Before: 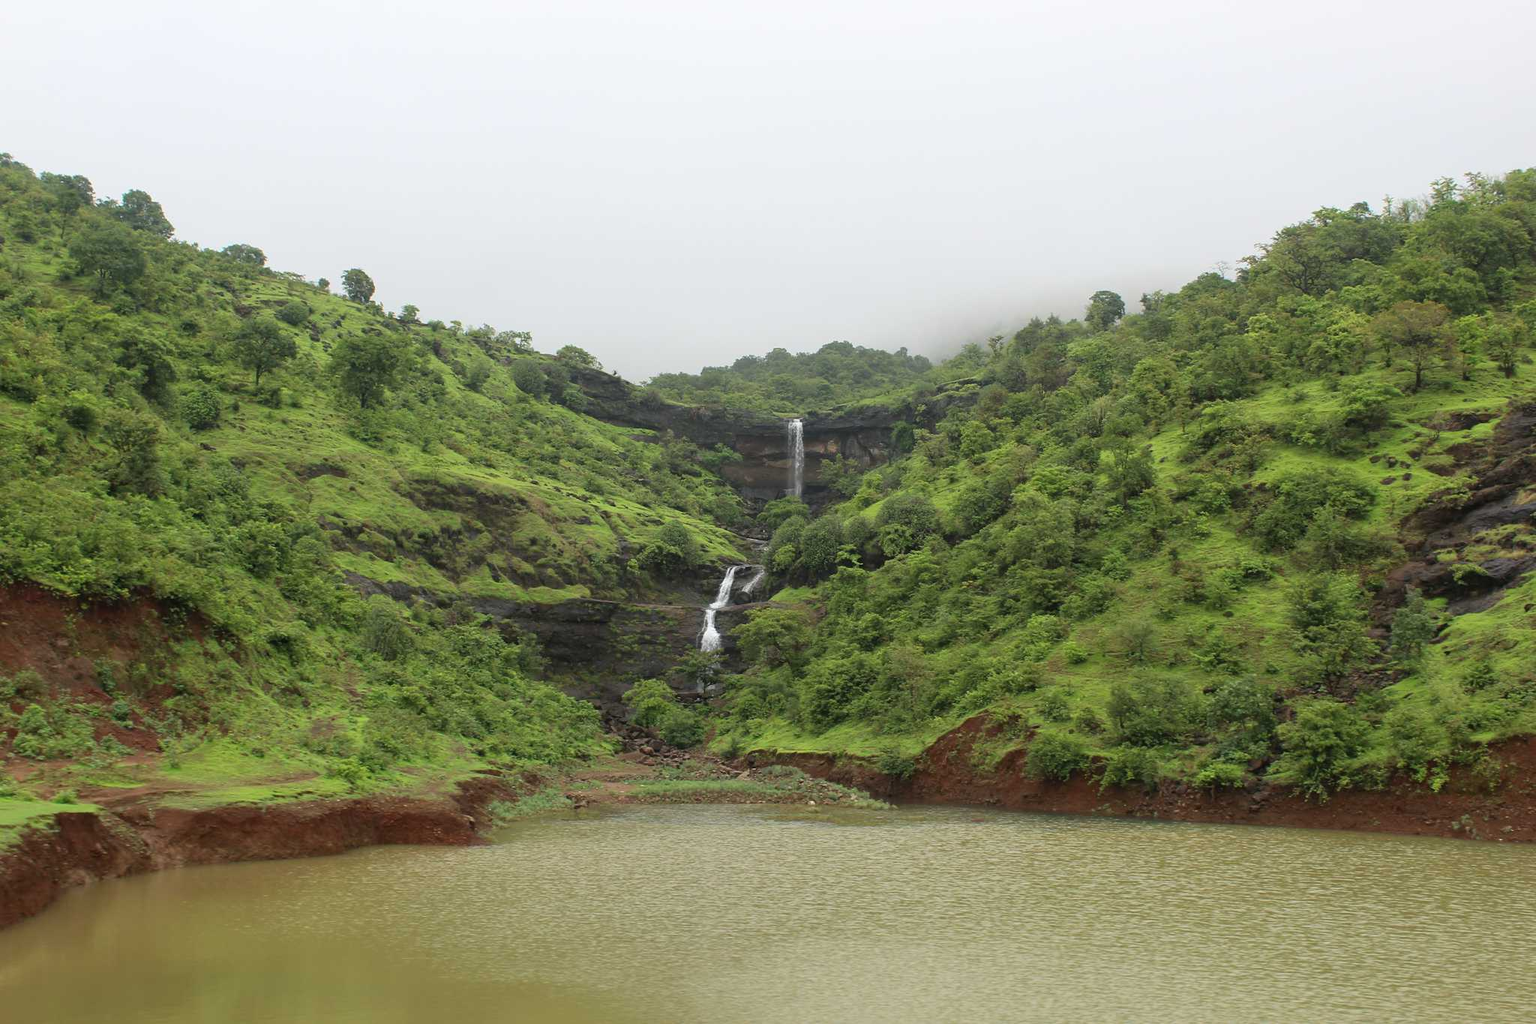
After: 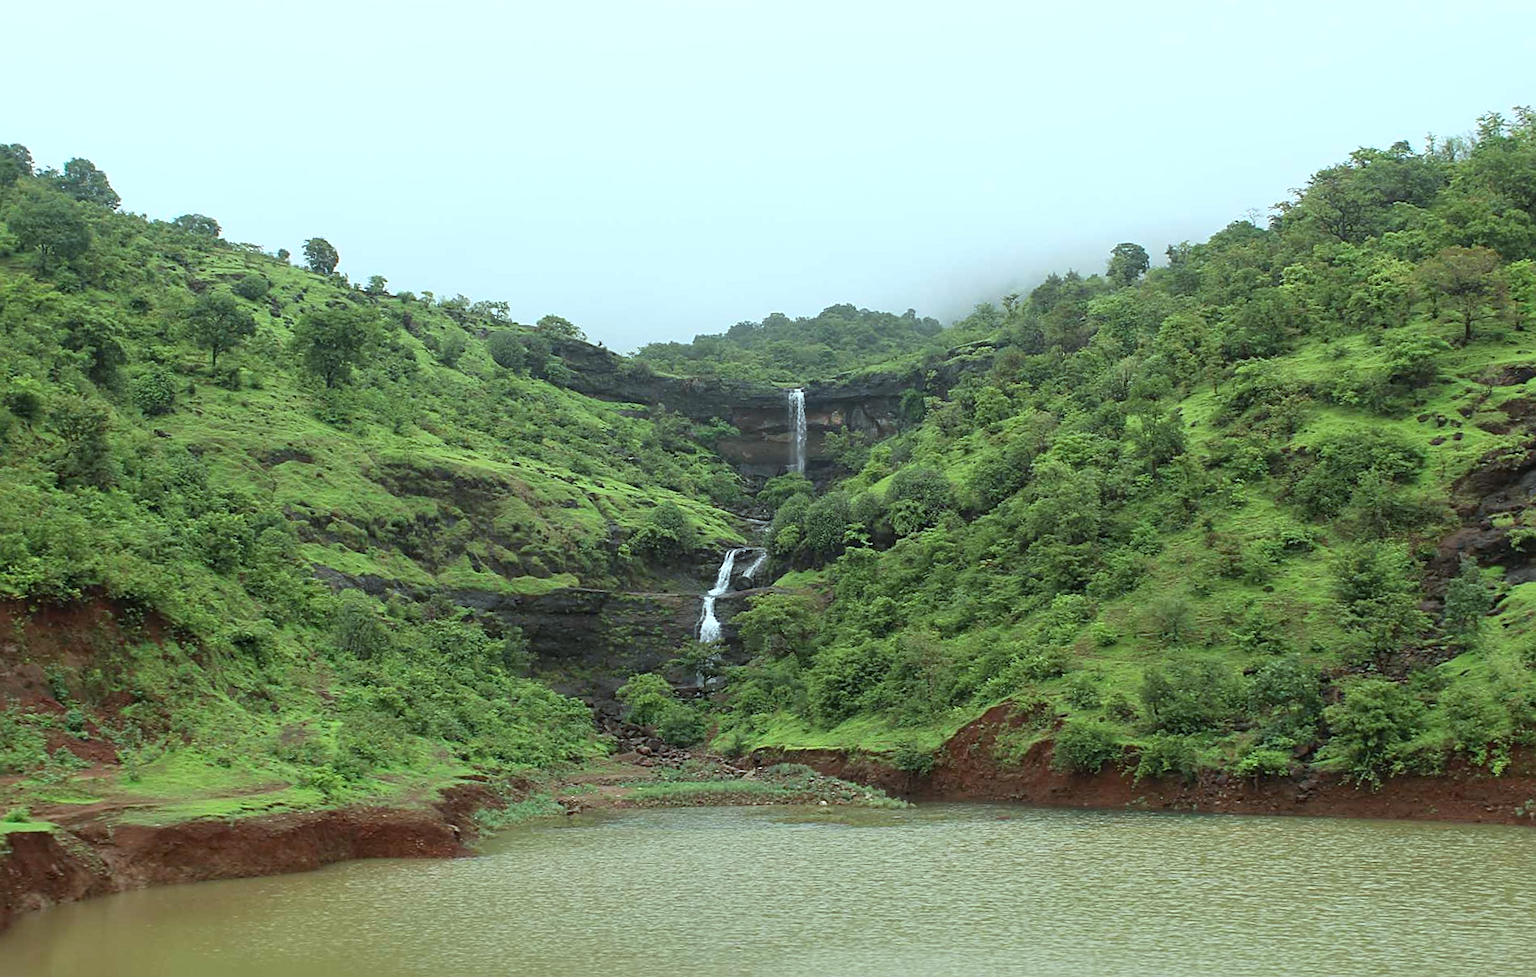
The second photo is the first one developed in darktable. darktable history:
rotate and perspective: rotation -3°, crop left 0.031, crop right 0.968, crop top 0.07, crop bottom 0.93
crop and rotate: angle -1.69°
sharpen: on, module defaults
color correction: highlights a* -10.04, highlights b* -10.37
exposure: exposure 0.2 EV, compensate highlight preservation false
